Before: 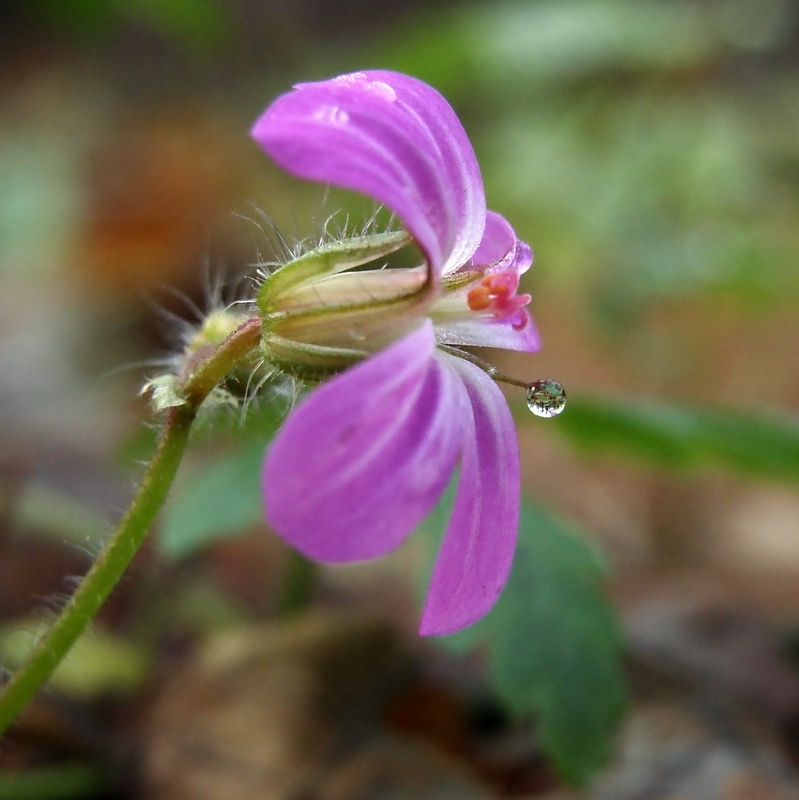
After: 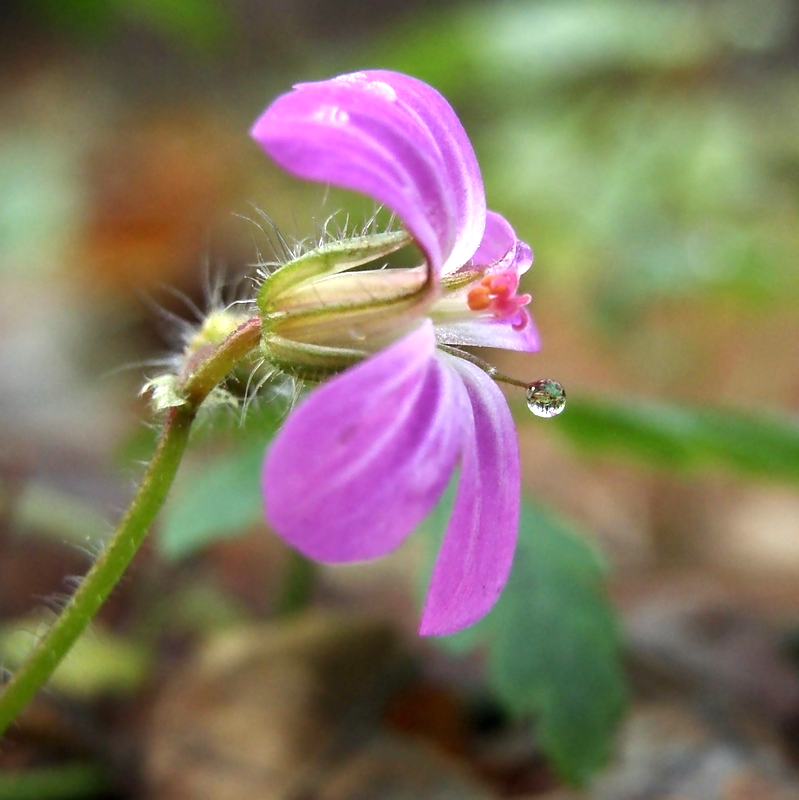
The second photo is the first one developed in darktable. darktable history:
exposure: exposure 0.568 EV, compensate highlight preservation false
